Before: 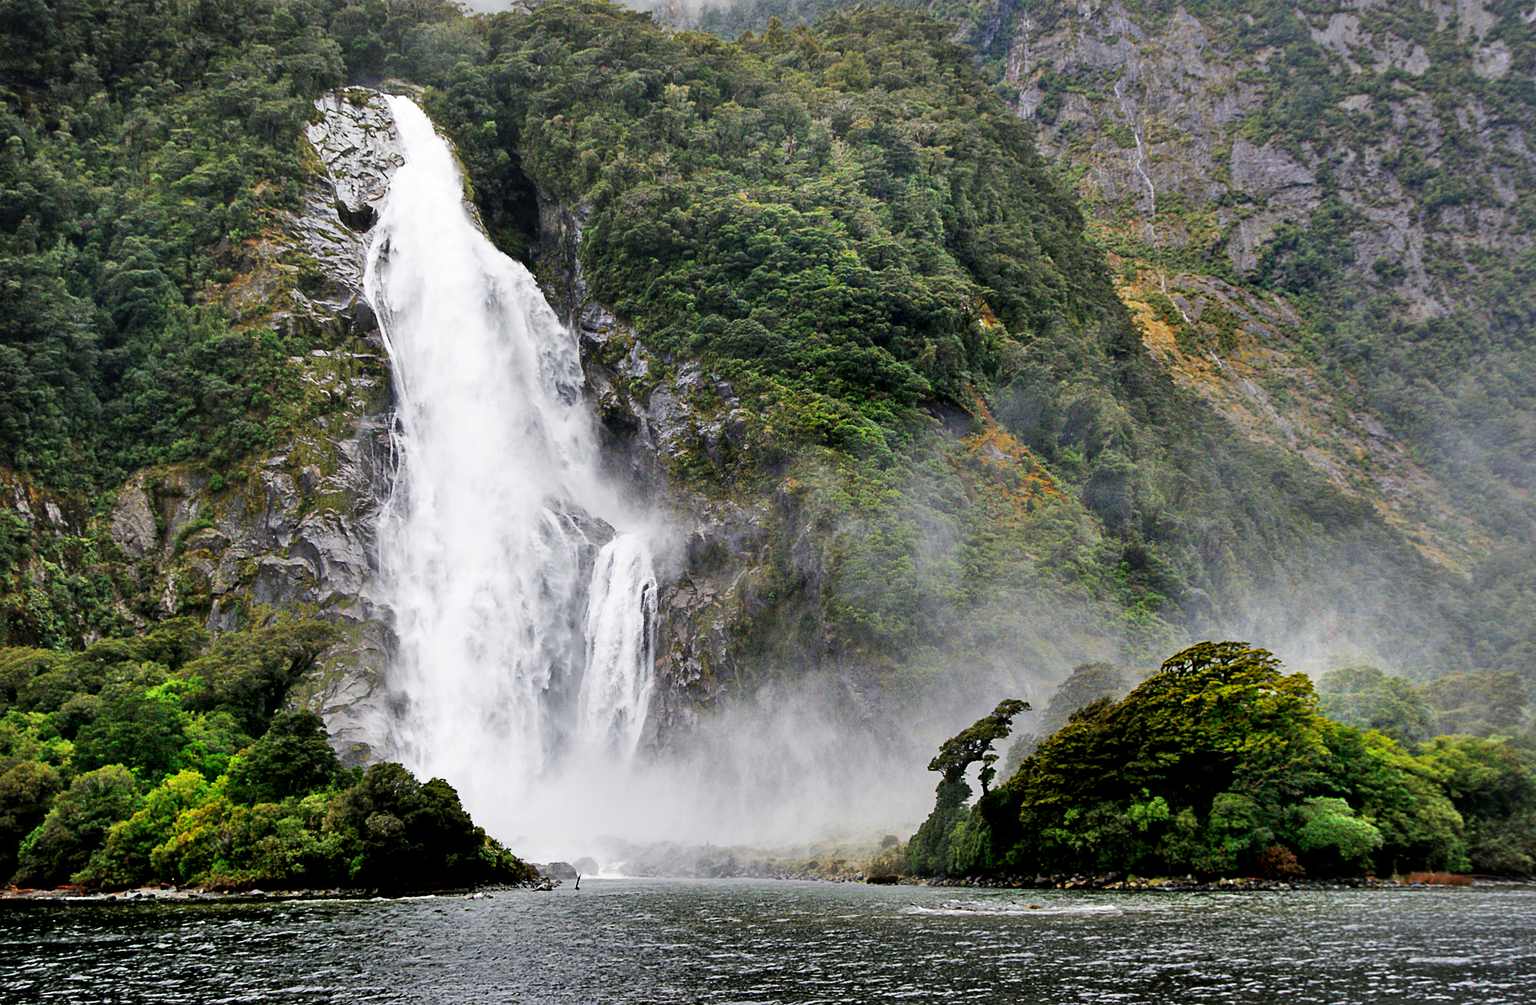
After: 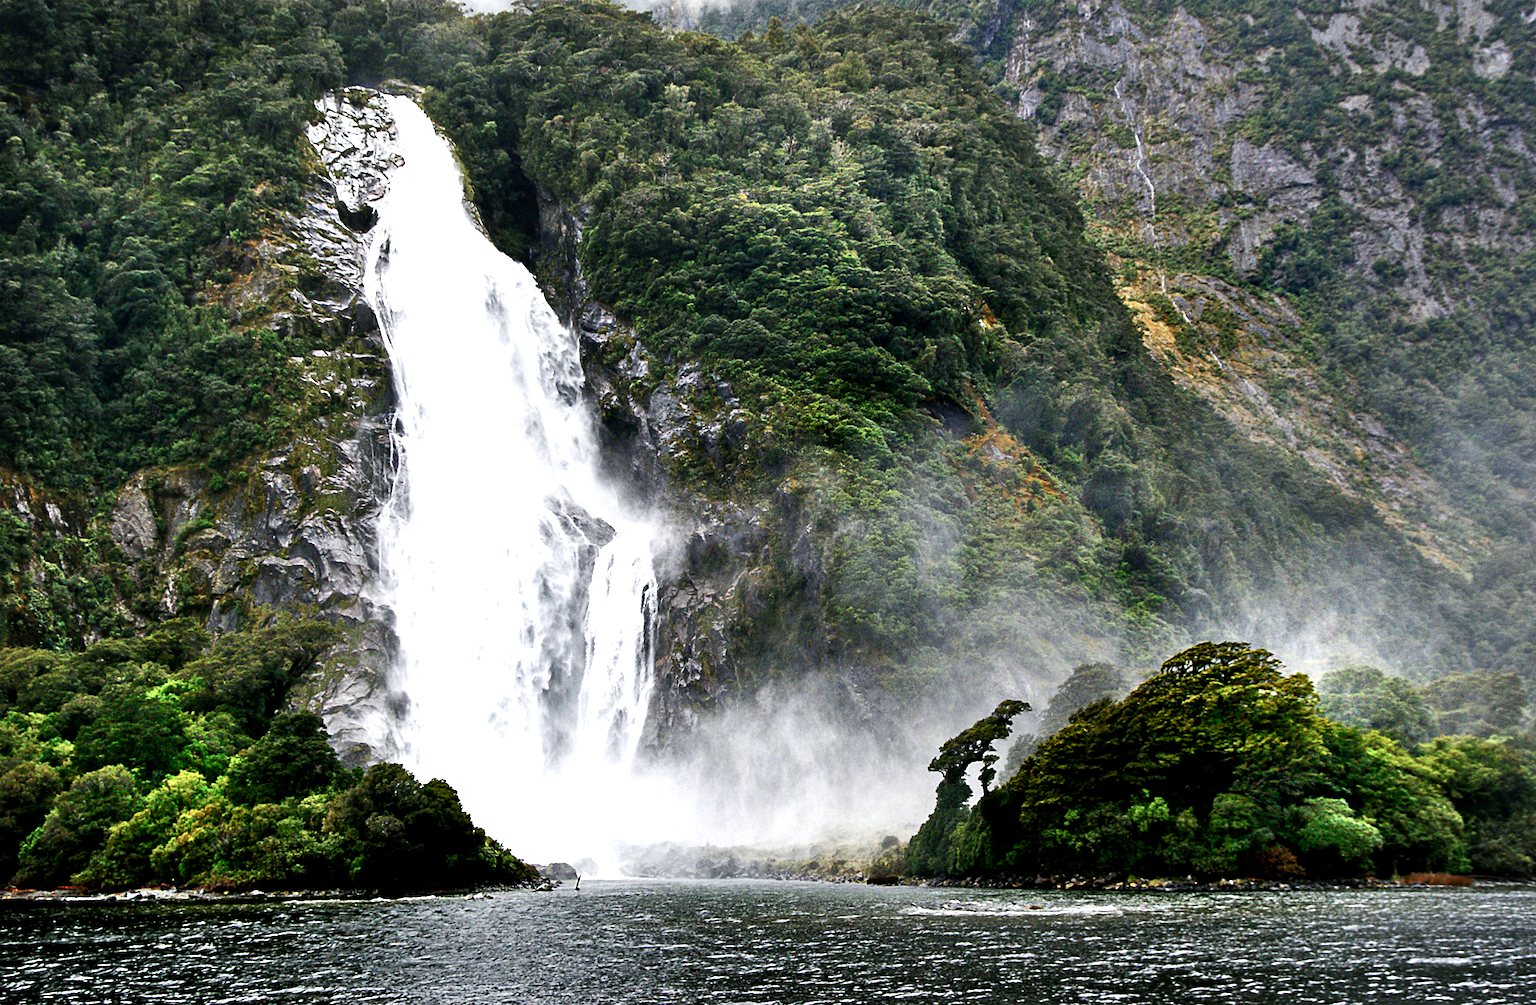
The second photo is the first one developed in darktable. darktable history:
color balance rgb: power › chroma 0.515%, power › hue 215.08°, highlights gain › luminance 17.806%, perceptual saturation grading › global saturation -0.032%, perceptual saturation grading › highlights -25.076%, perceptual saturation grading › shadows 29.79%, perceptual brilliance grading › highlights 14.324%, perceptual brilliance grading › mid-tones -5.132%, perceptual brilliance grading › shadows -26.932%
